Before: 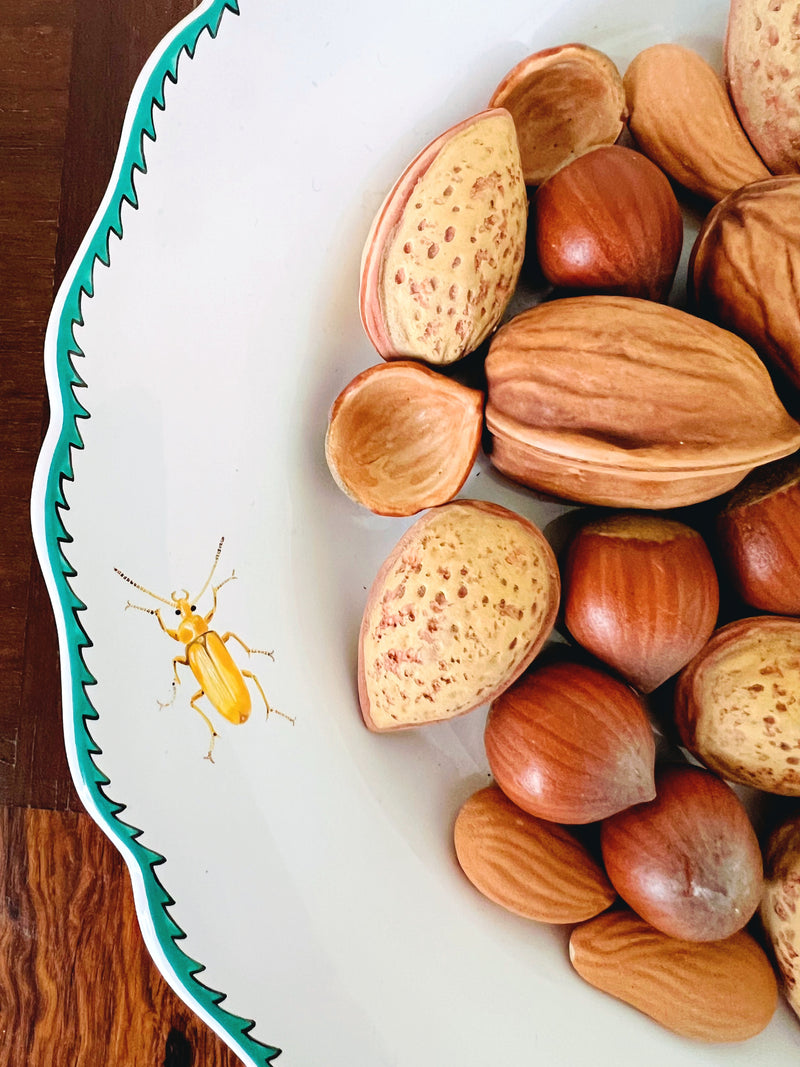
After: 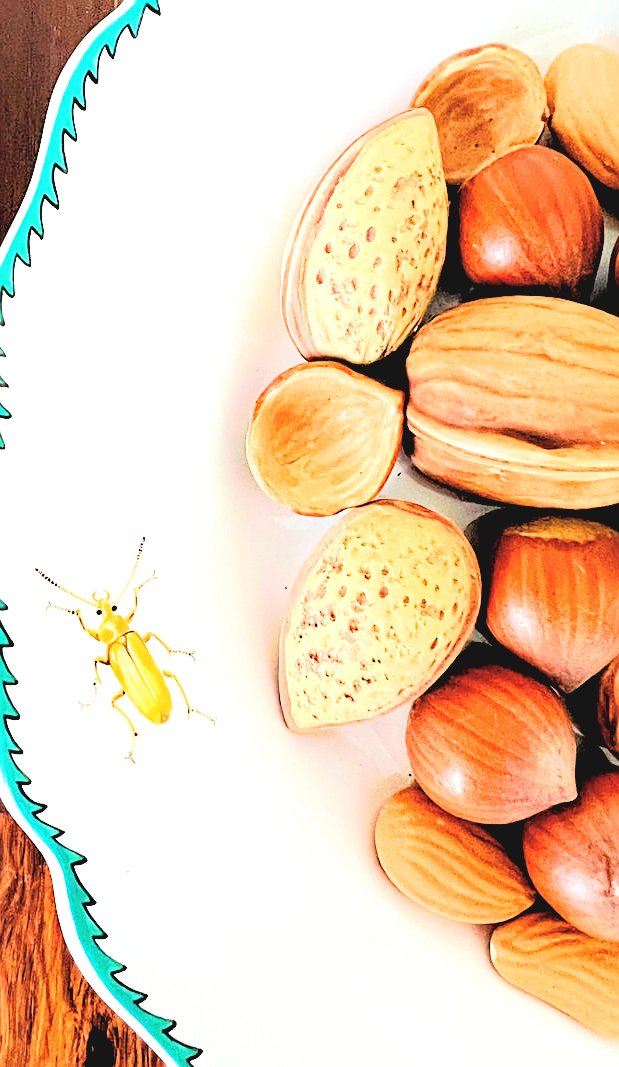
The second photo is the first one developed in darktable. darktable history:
crop: left 9.88%, right 12.664%
rgb levels: levels [[0.027, 0.429, 0.996], [0, 0.5, 1], [0, 0.5, 1]]
exposure: exposure 1 EV, compensate highlight preservation false
tone curve: curves: ch0 [(0, 0.072) (0.249, 0.176) (0.518, 0.489) (0.832, 0.854) (1, 0.948)], color space Lab, linked channels, preserve colors none
sharpen: on, module defaults
